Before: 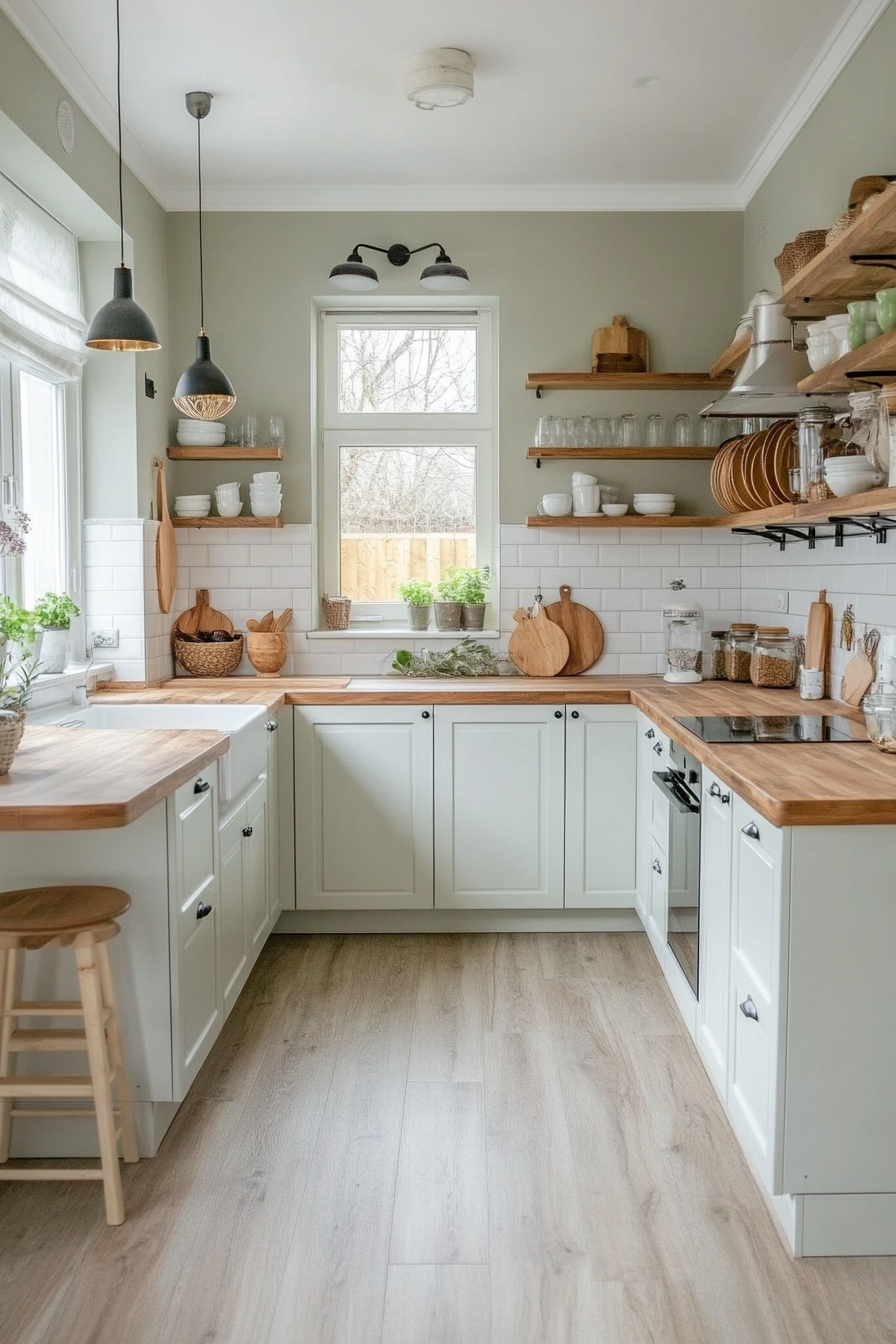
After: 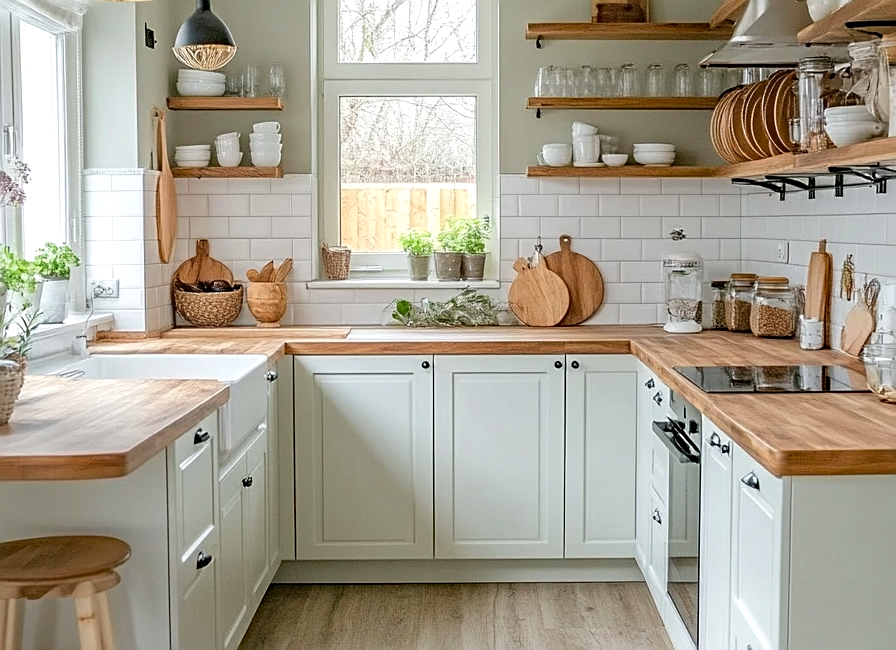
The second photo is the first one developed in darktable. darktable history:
sharpen: on, module defaults
exposure: exposure 0.207 EV, compensate highlight preservation false
crop and rotate: top 26.056%, bottom 25.543%
haze removal: compatibility mode true, adaptive false
